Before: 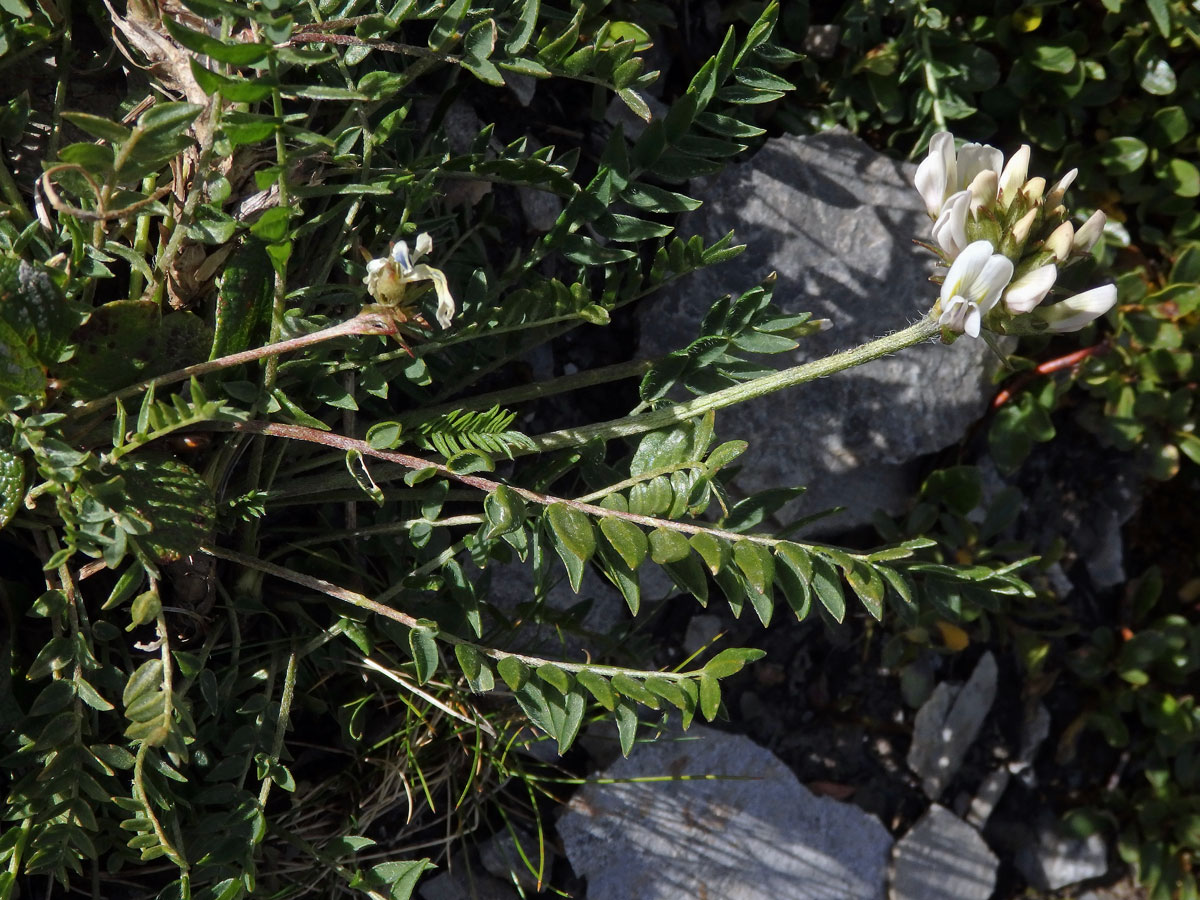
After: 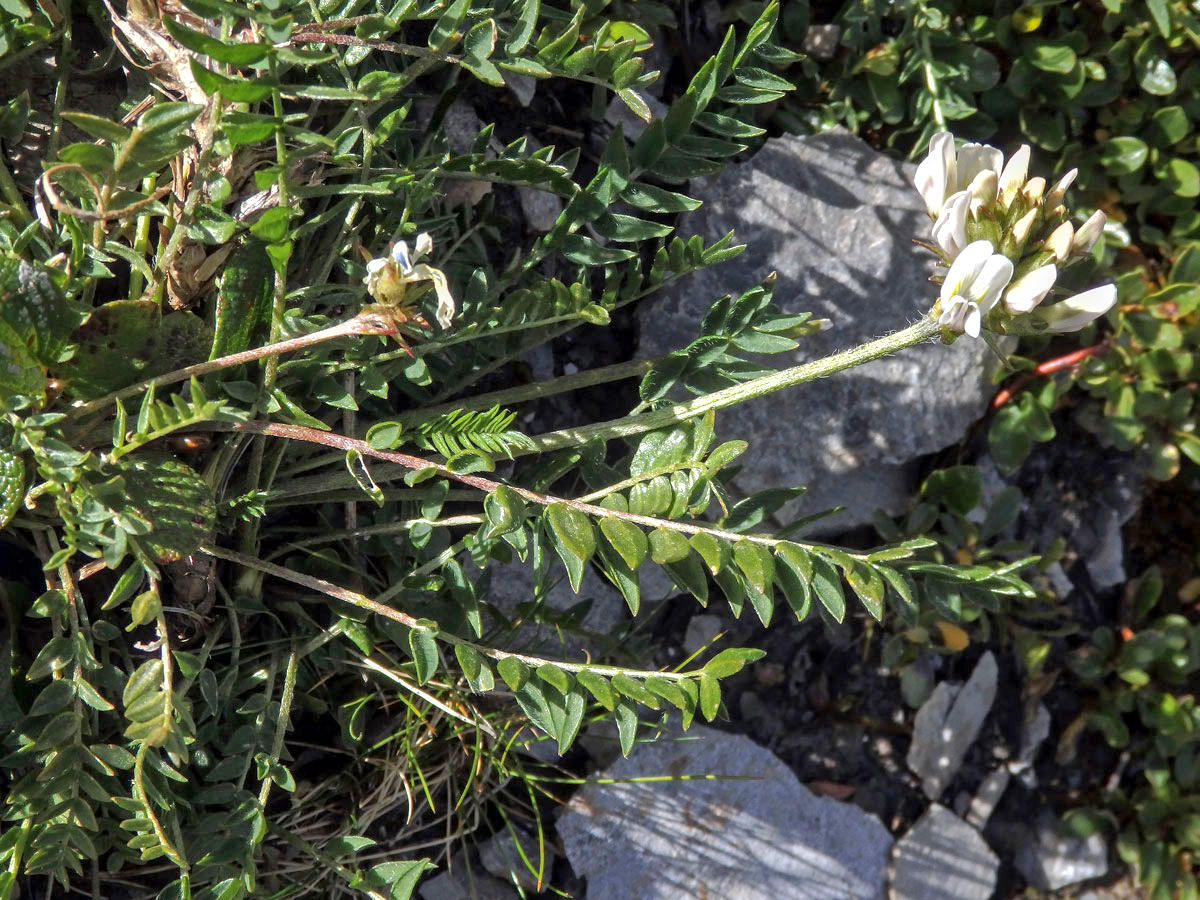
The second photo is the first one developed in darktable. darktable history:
local contrast: on, module defaults
exposure: black level correction 0, exposure 0.7 EV, compensate exposure bias true, compensate highlight preservation false
shadows and highlights: on, module defaults
